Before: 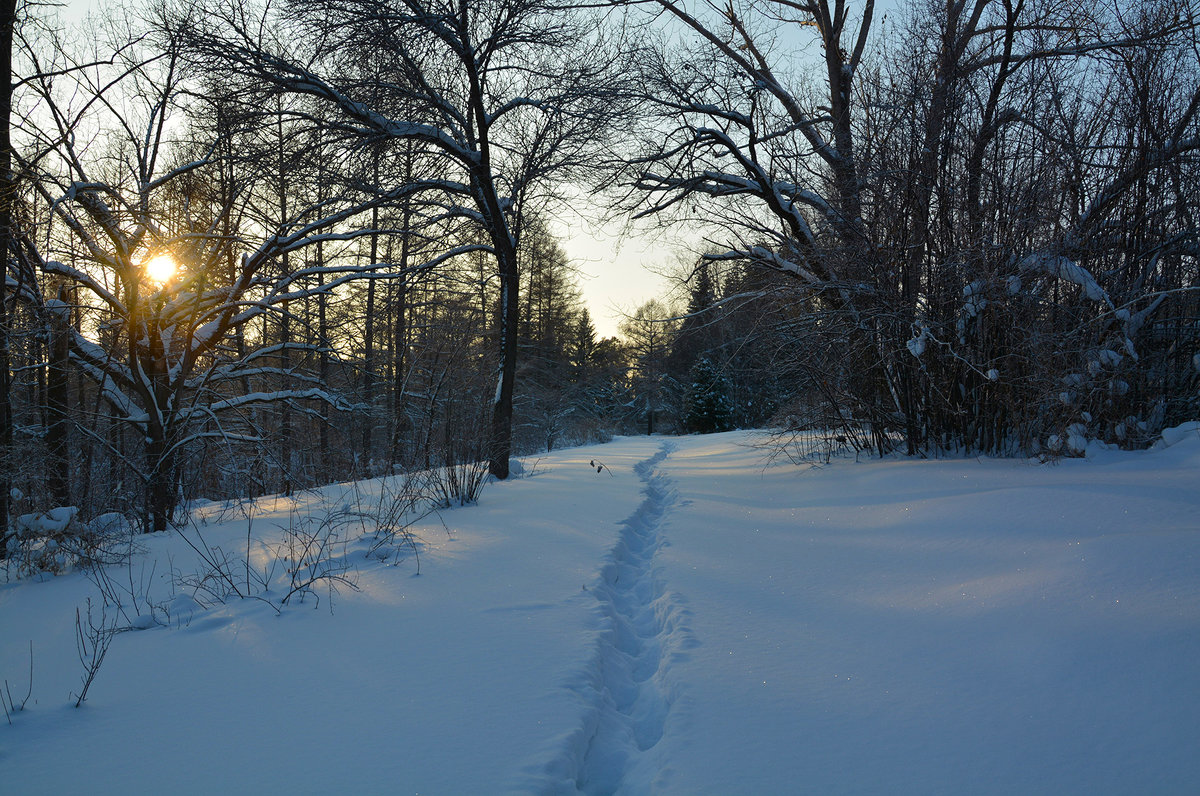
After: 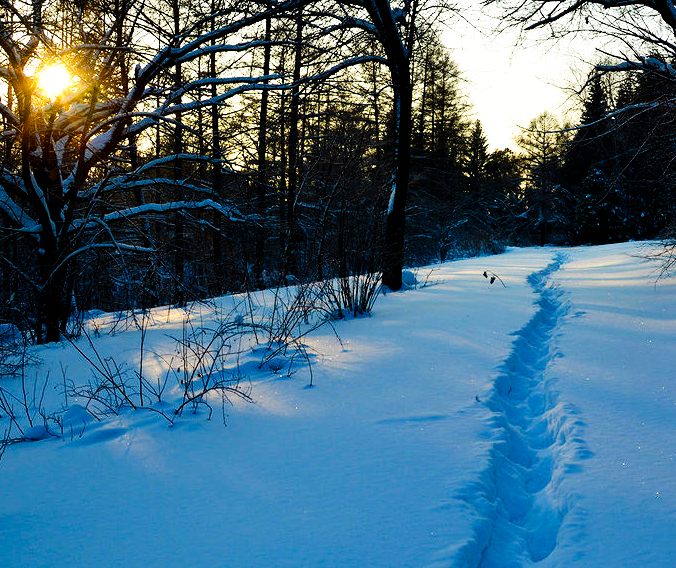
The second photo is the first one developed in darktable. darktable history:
crop: left 8.966%, top 23.852%, right 34.699%, bottom 4.703%
tone curve: curves: ch0 [(0, 0) (0.003, 0.002) (0.011, 0.002) (0.025, 0.002) (0.044, 0.002) (0.069, 0.002) (0.1, 0.003) (0.136, 0.008) (0.177, 0.03) (0.224, 0.058) (0.277, 0.139) (0.335, 0.233) (0.399, 0.363) (0.468, 0.506) (0.543, 0.649) (0.623, 0.781) (0.709, 0.88) (0.801, 0.956) (0.898, 0.994) (1, 1)], preserve colors none
